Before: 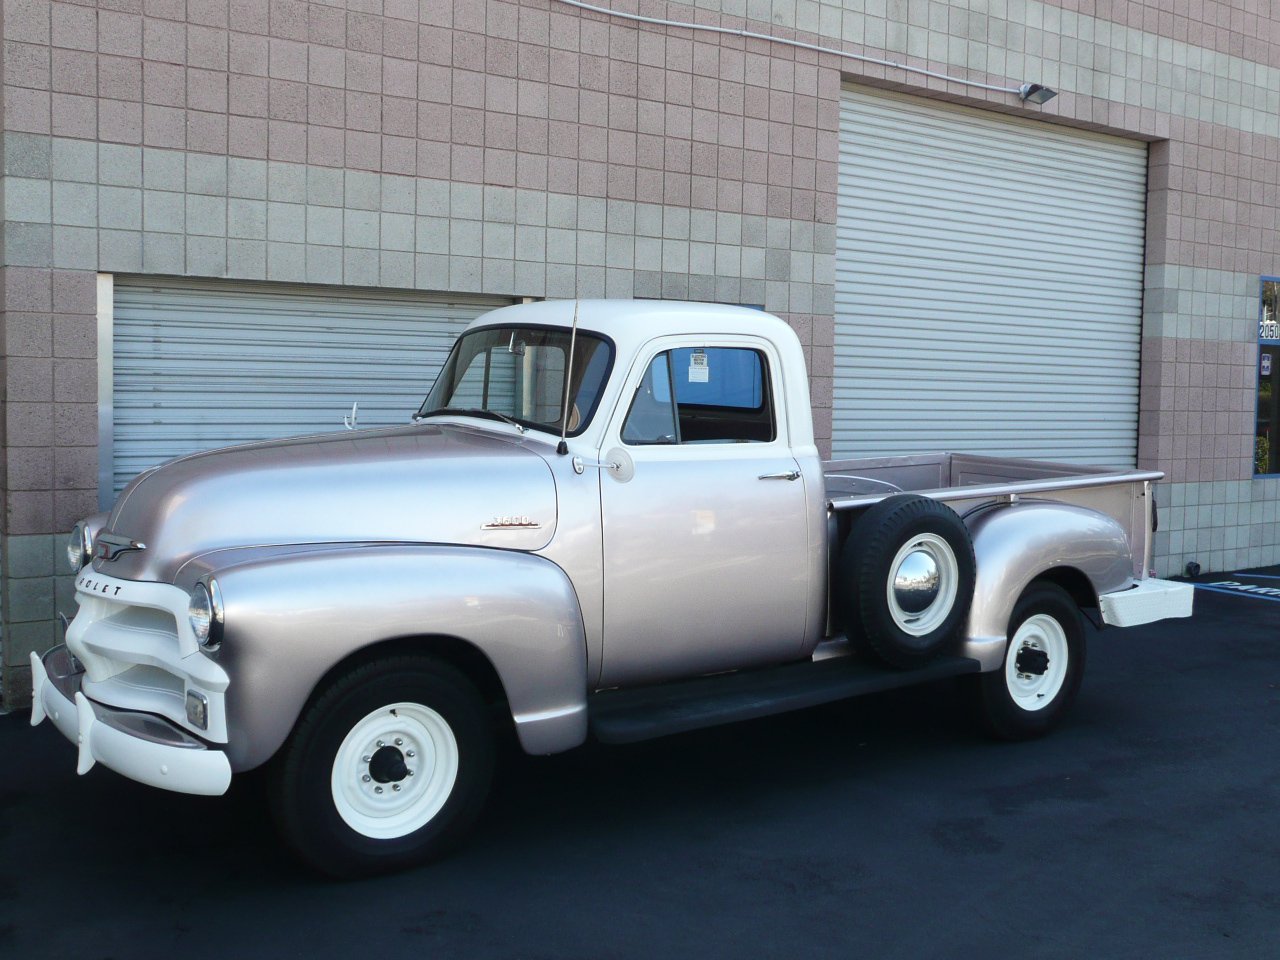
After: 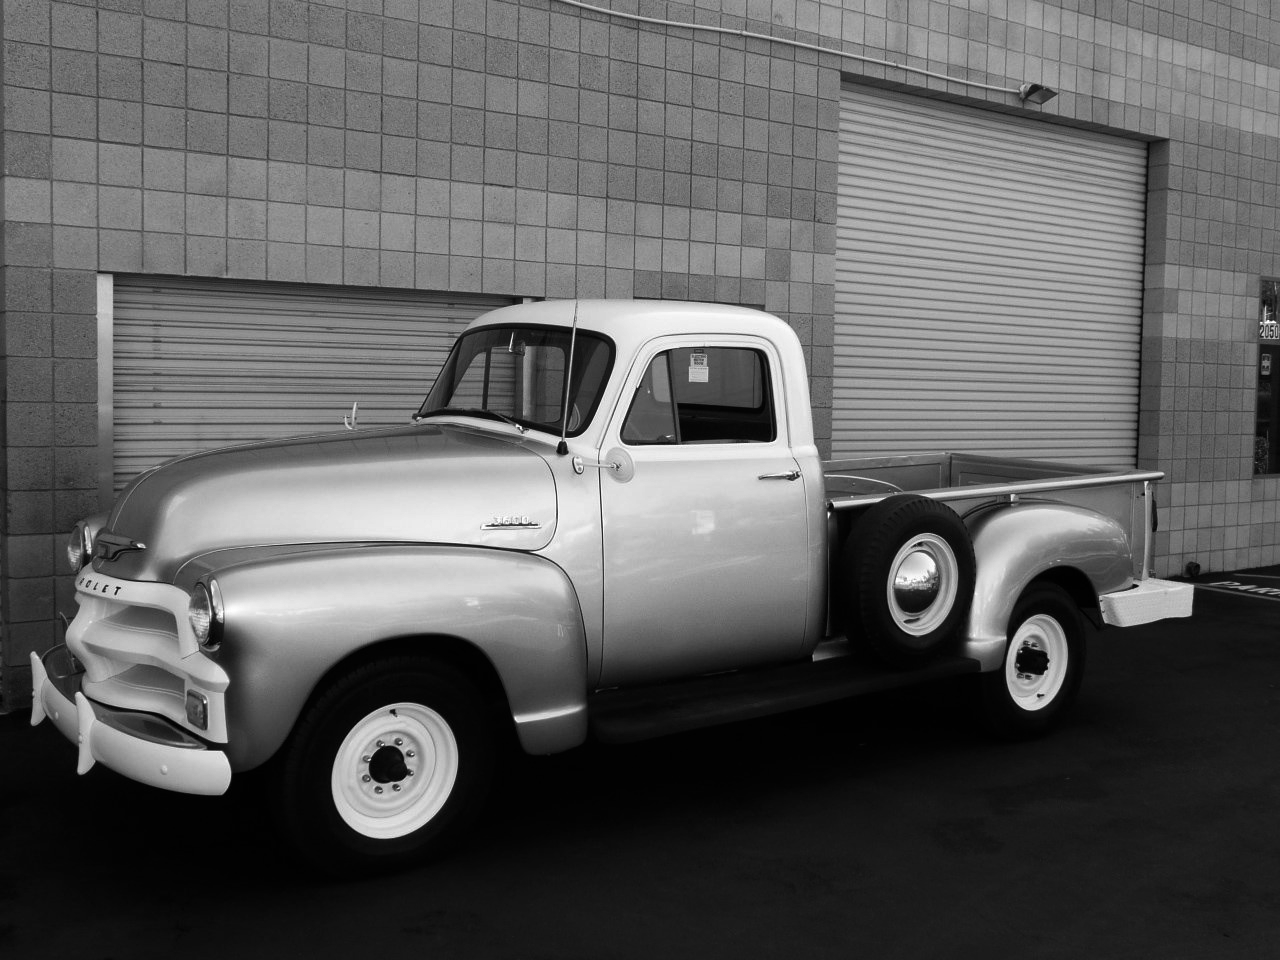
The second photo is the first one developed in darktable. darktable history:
contrast brightness saturation: brightness -0.25, saturation 0.2
monochrome: on, module defaults
